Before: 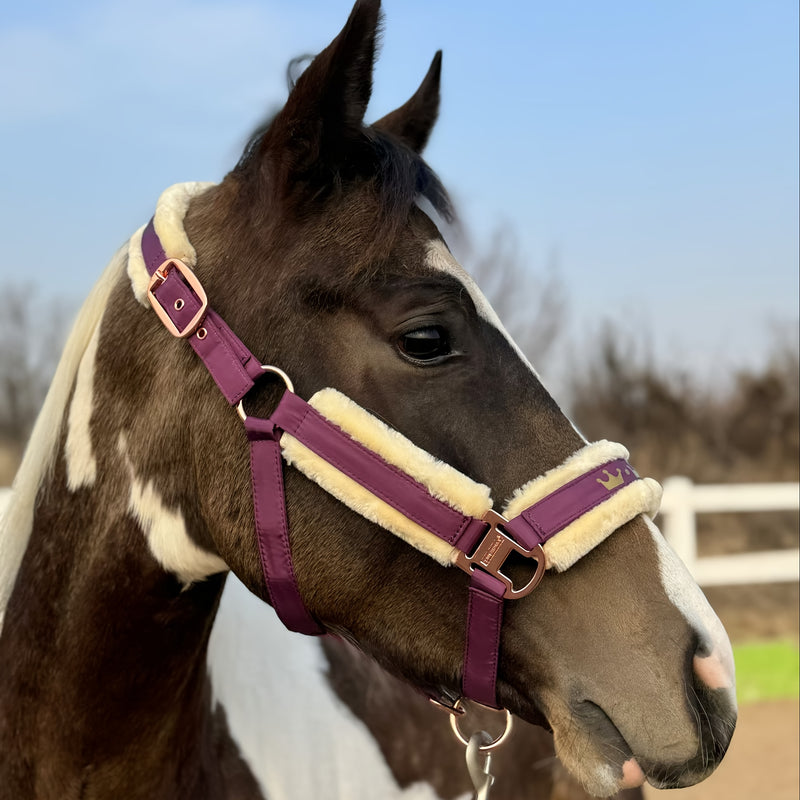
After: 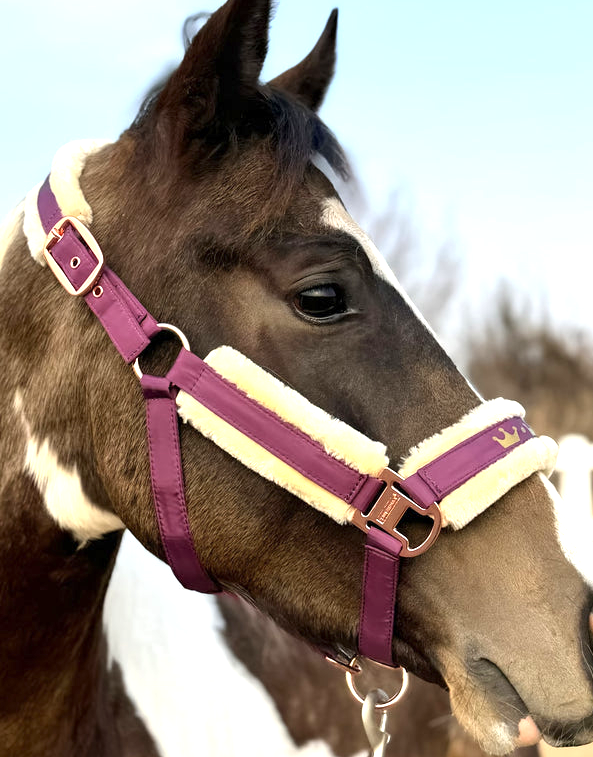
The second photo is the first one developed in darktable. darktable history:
exposure: exposure 0.935 EV, compensate highlight preservation false
crop and rotate: left 13.15%, top 5.251%, right 12.609%
